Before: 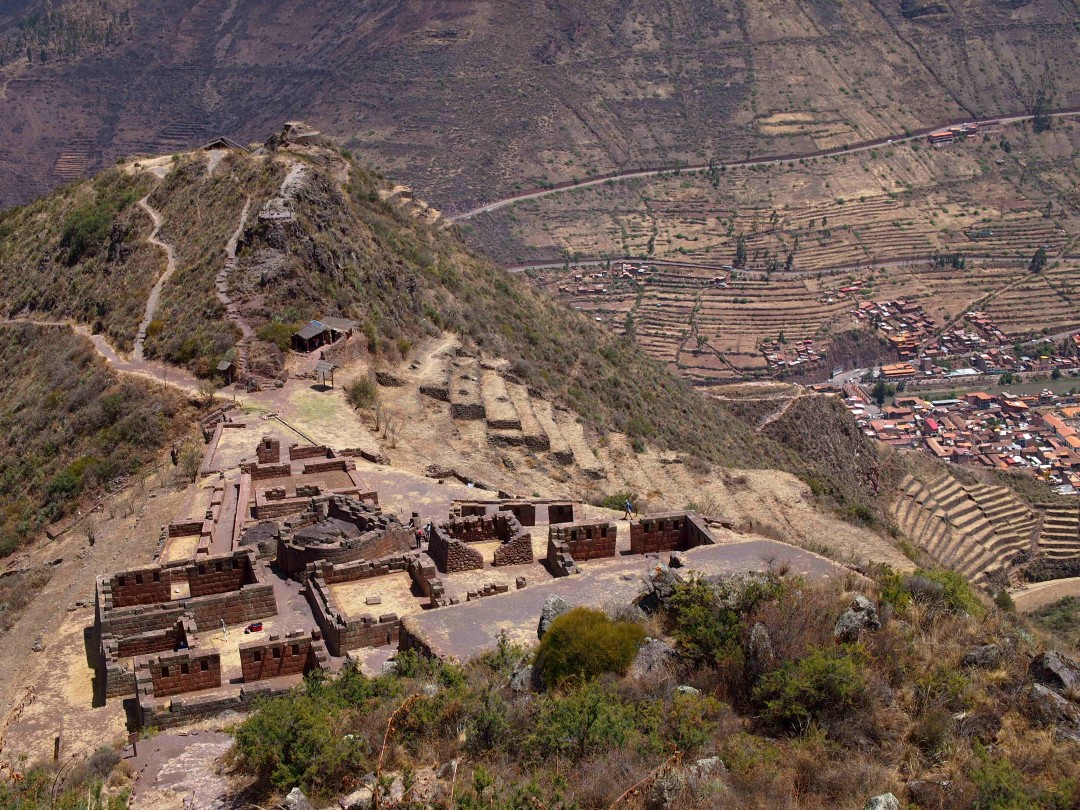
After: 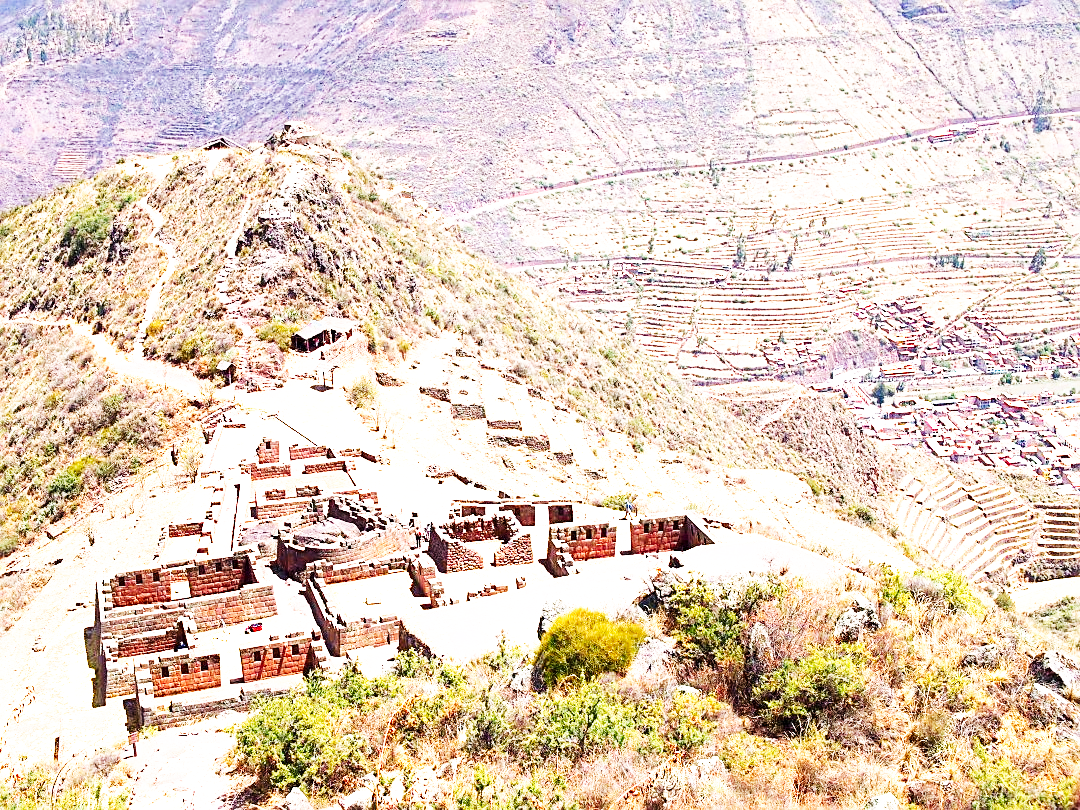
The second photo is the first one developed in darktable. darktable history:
exposure: exposure 2 EV, compensate highlight preservation false
base curve: curves: ch0 [(0, 0) (0.007, 0.004) (0.027, 0.03) (0.046, 0.07) (0.207, 0.54) (0.442, 0.872) (0.673, 0.972) (1, 1)], preserve colors none
sharpen: on, module defaults
